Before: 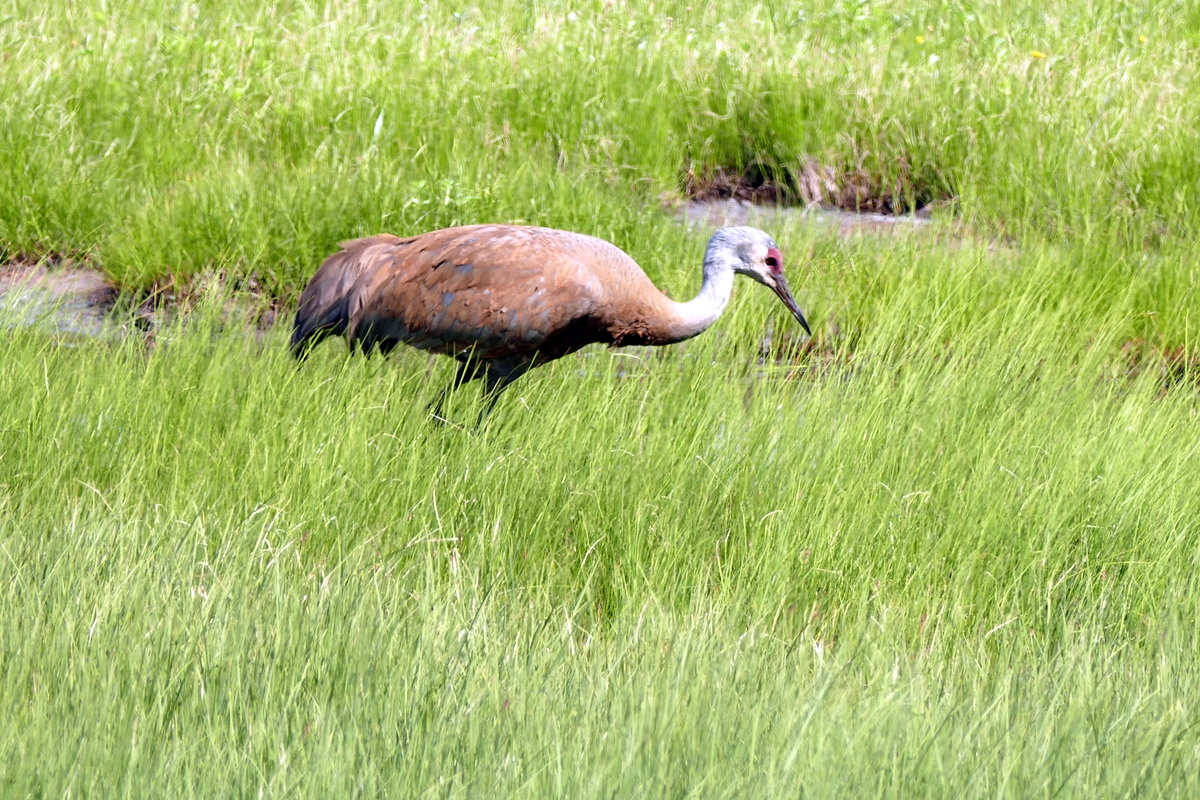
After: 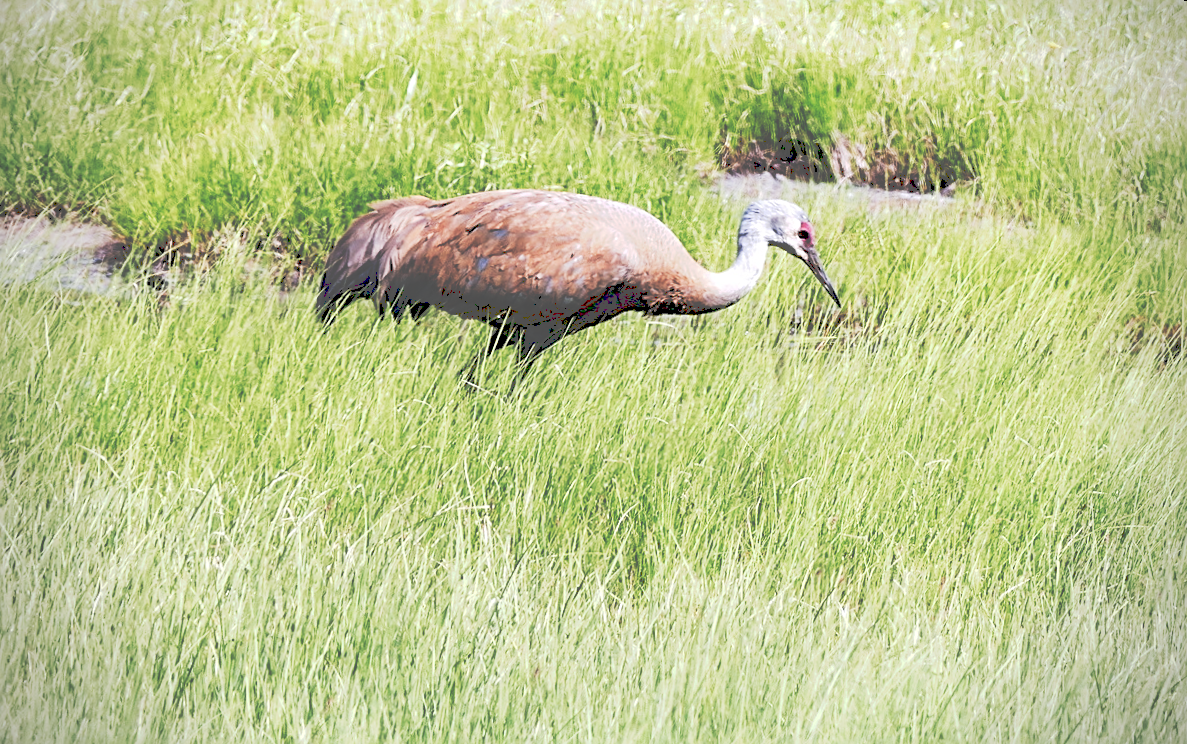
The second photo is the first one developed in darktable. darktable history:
color balance: input saturation 80.07%
sharpen: on, module defaults
rotate and perspective: rotation 0.679°, lens shift (horizontal) 0.136, crop left 0.009, crop right 0.991, crop top 0.078, crop bottom 0.95
tone curve: curves: ch0 [(0, 0) (0.003, 0.331) (0.011, 0.333) (0.025, 0.333) (0.044, 0.334) (0.069, 0.335) (0.1, 0.338) (0.136, 0.342) (0.177, 0.347) (0.224, 0.352) (0.277, 0.359) (0.335, 0.39) (0.399, 0.434) (0.468, 0.509) (0.543, 0.615) (0.623, 0.731) (0.709, 0.814) (0.801, 0.88) (0.898, 0.921) (1, 1)], preserve colors none
vignetting: on, module defaults
